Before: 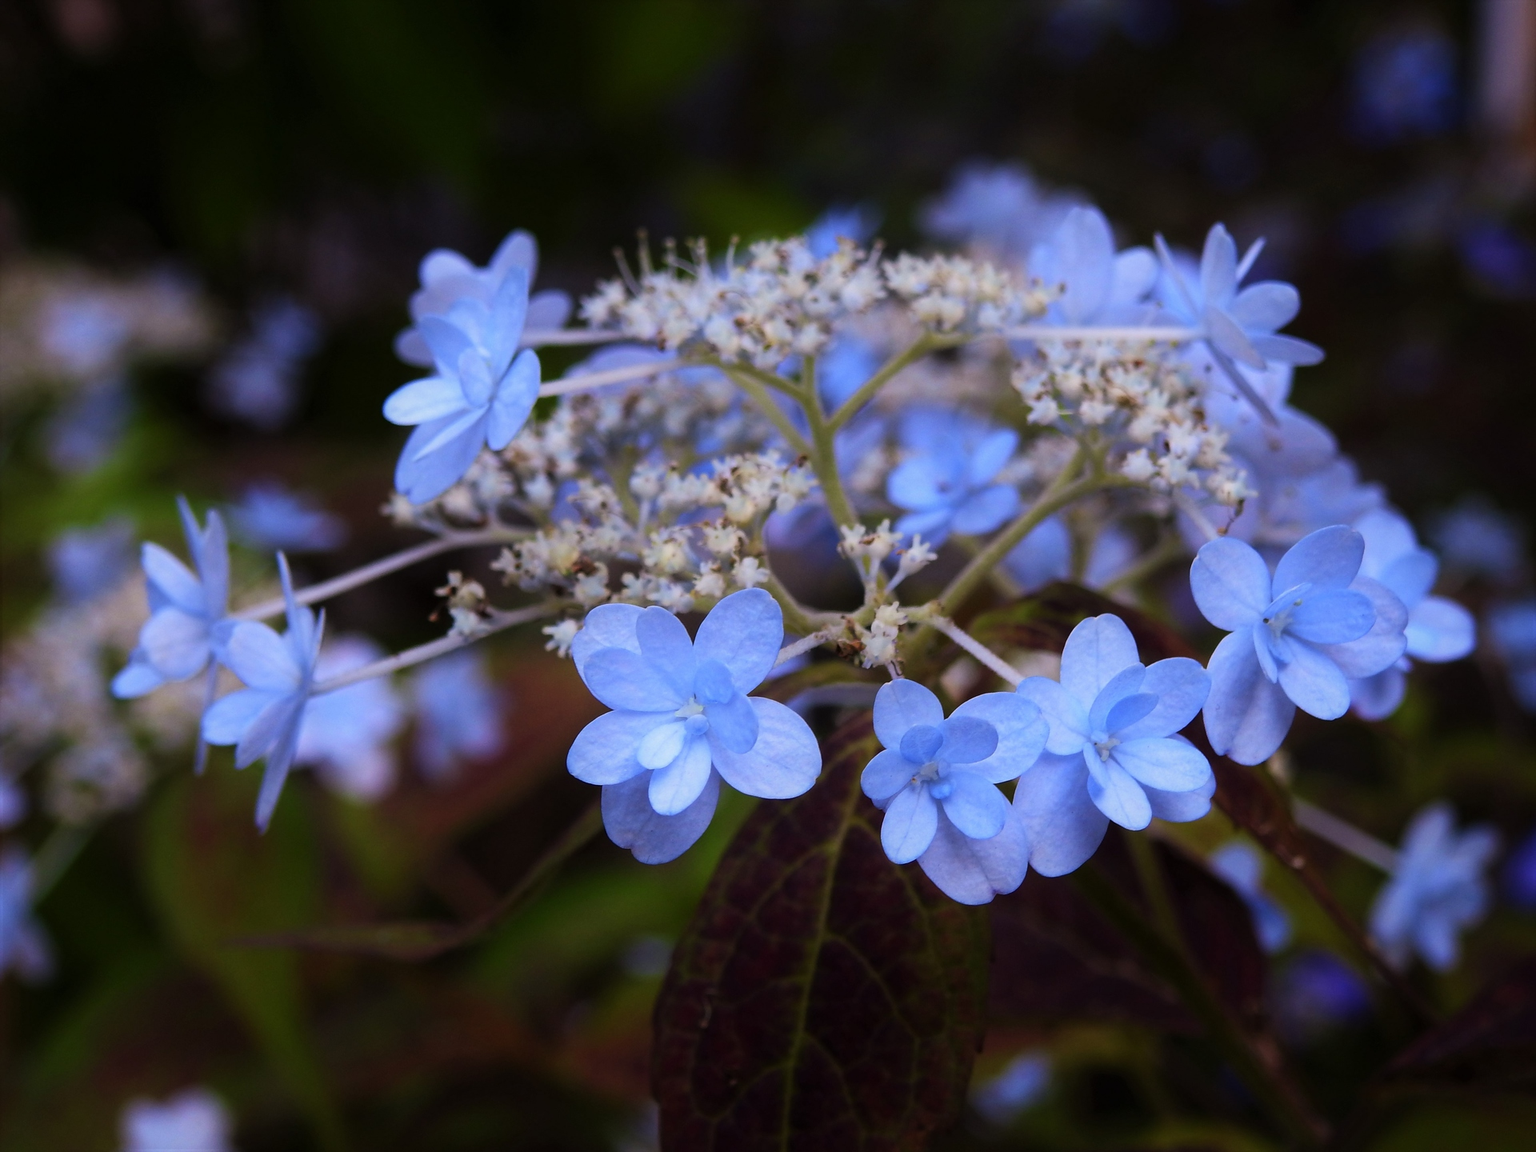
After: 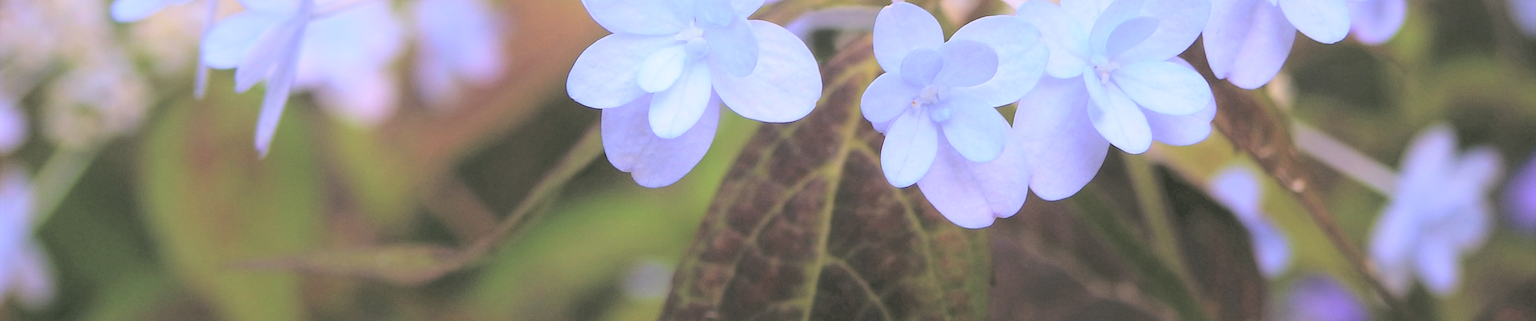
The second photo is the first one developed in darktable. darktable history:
crop and rotate: top 58.766%, bottom 13.265%
contrast brightness saturation: brightness 0.991
color correction: highlights a* 3.93, highlights b* 4.98, shadows a* -7.5, shadows b* 4.85
